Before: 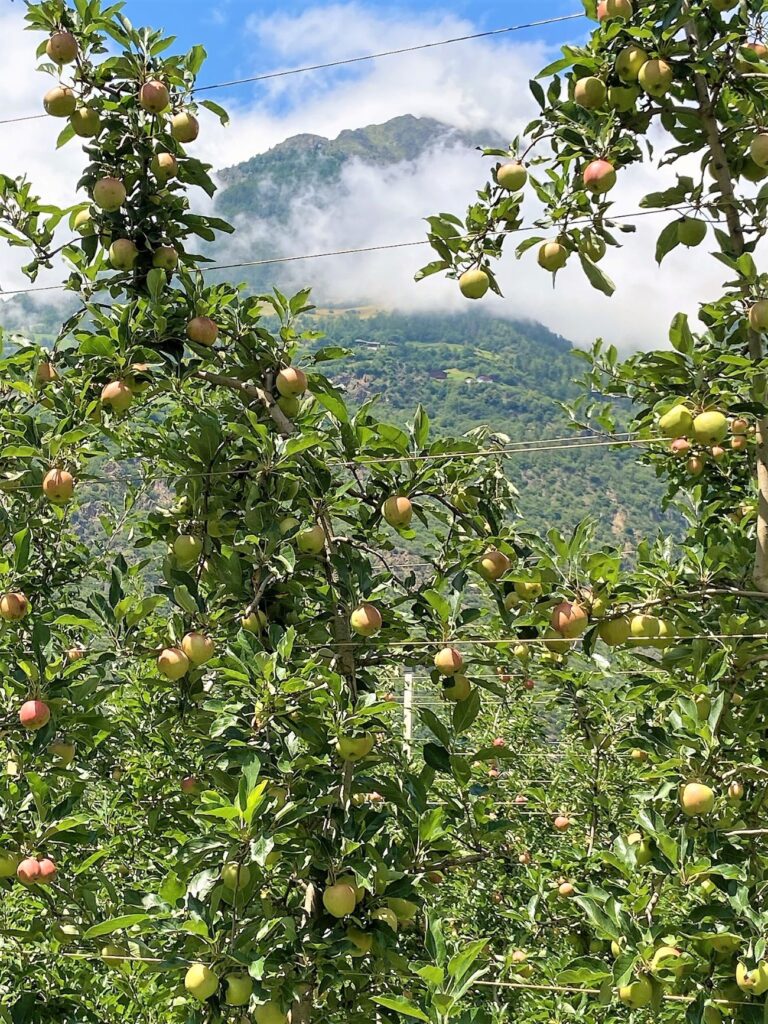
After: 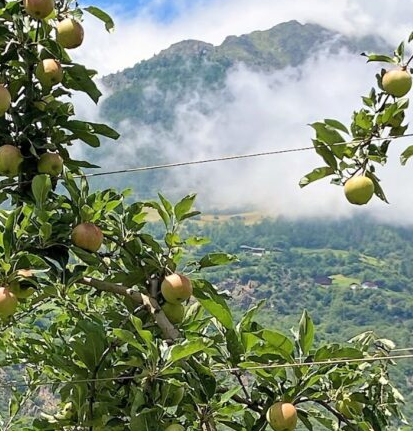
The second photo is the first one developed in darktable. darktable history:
crop: left 14.989%, top 9.229%, right 31.174%, bottom 48.648%
